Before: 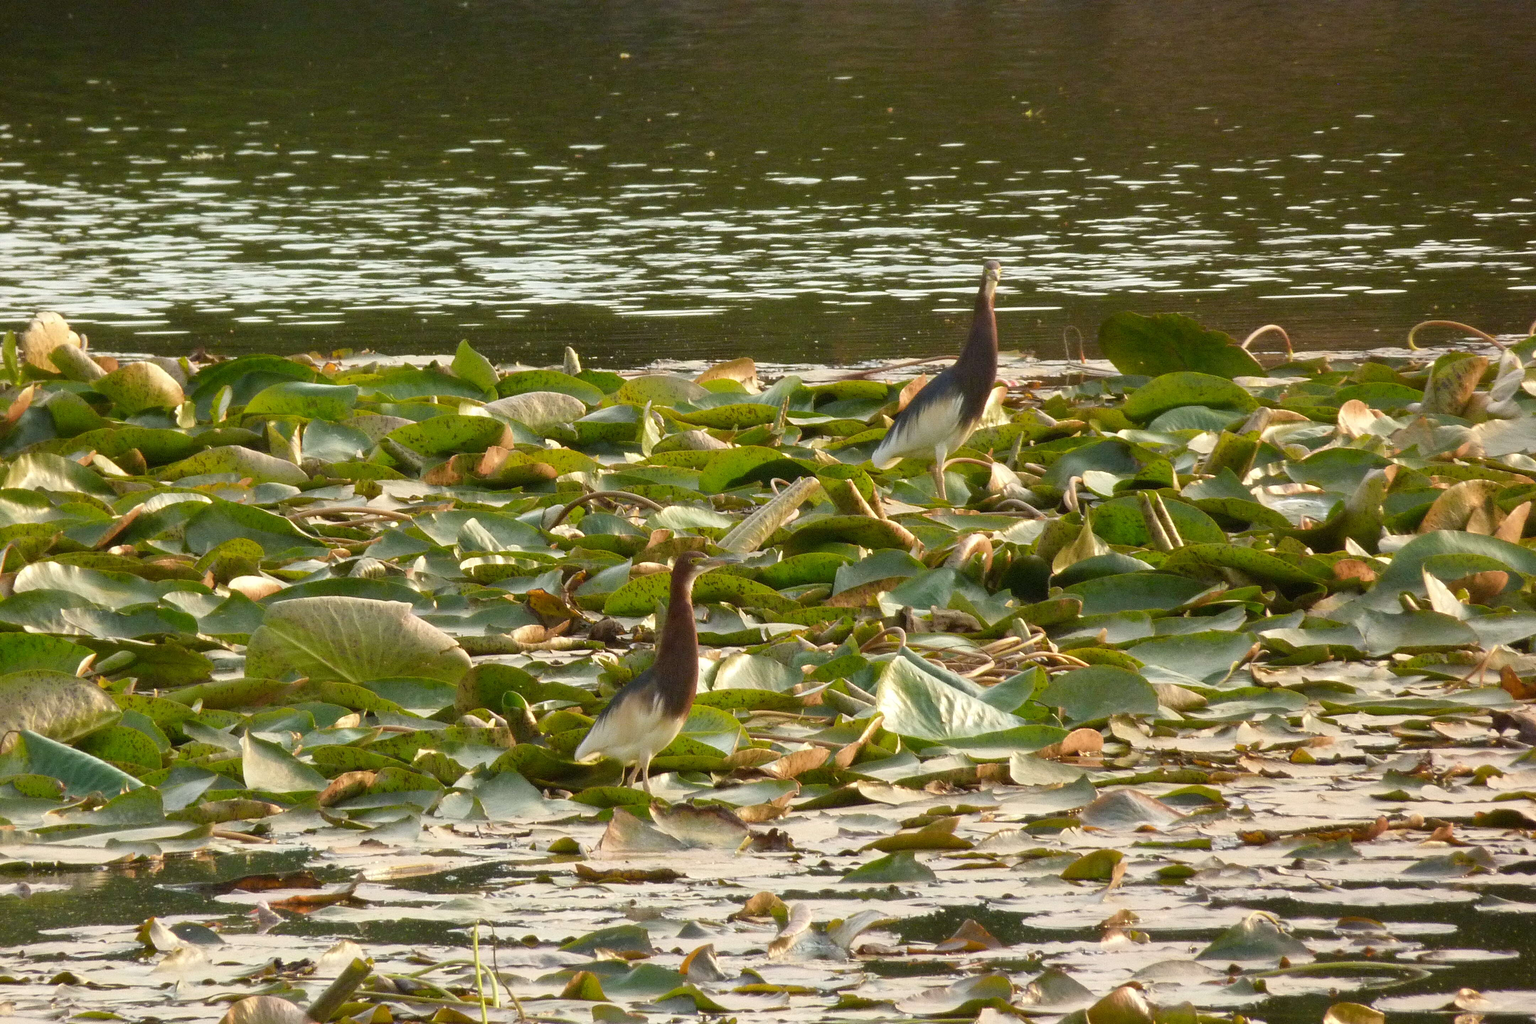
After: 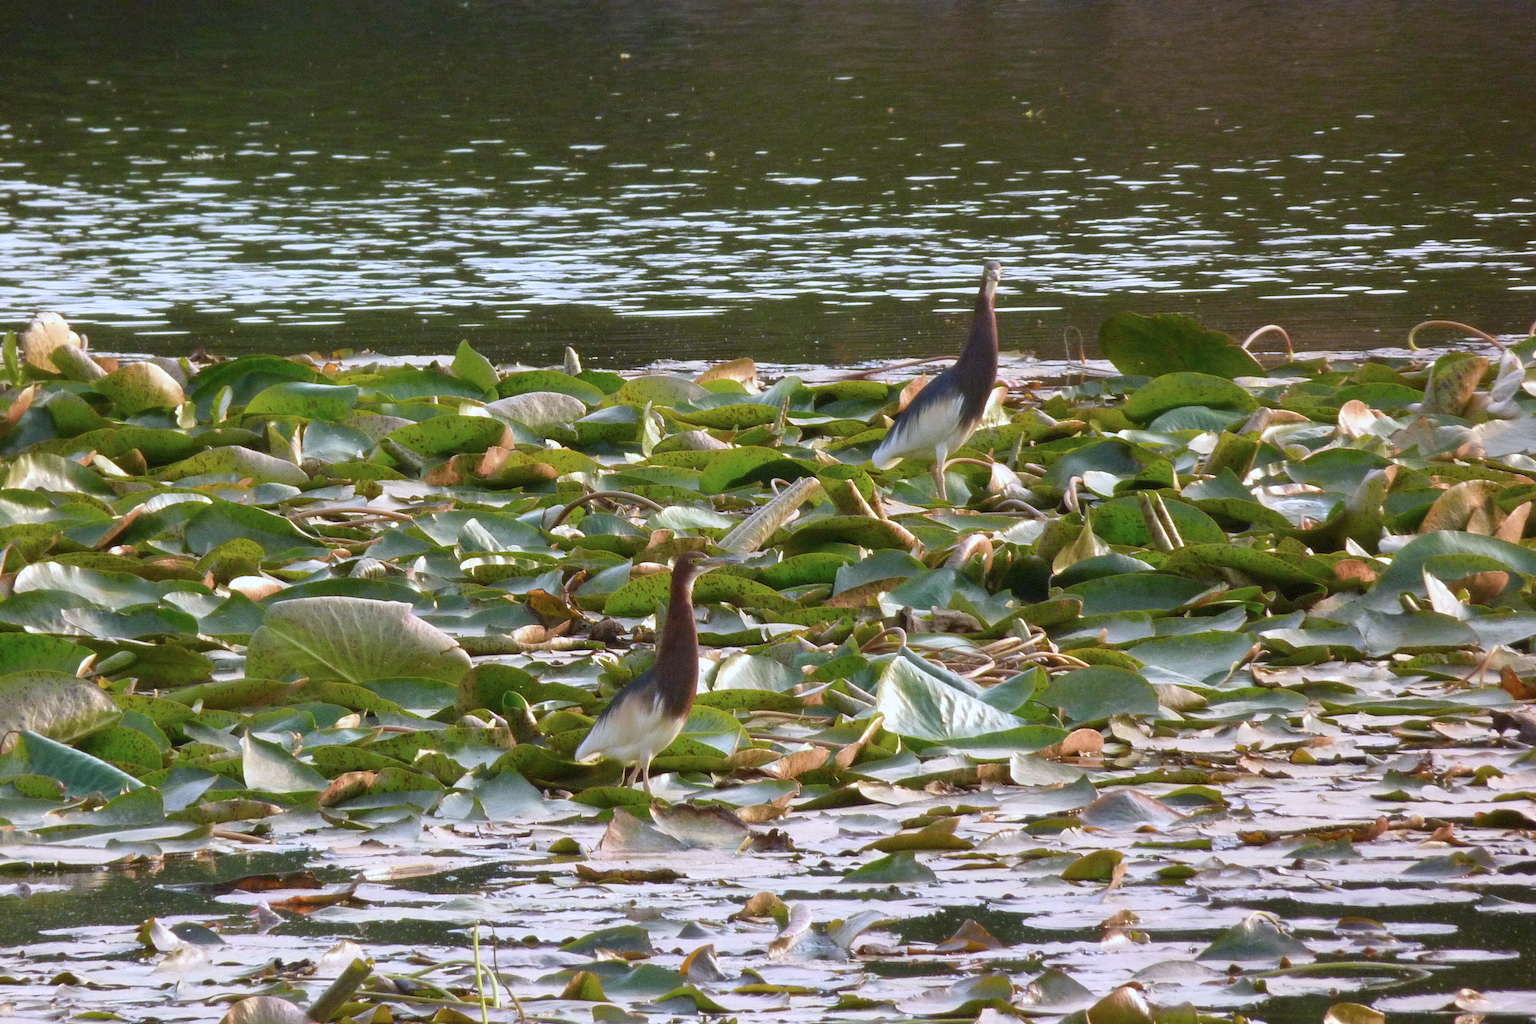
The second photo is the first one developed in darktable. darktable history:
color calibration: illuminant as shot in camera, x 0.379, y 0.396, temperature 4138.76 K
vibrance: on, module defaults
